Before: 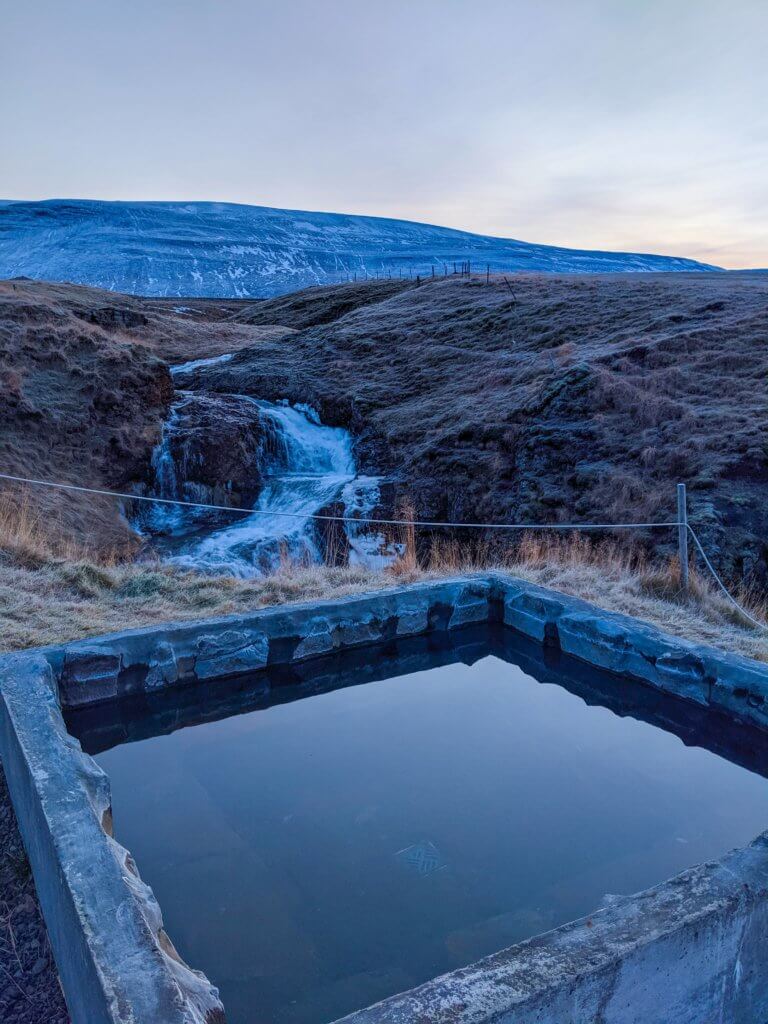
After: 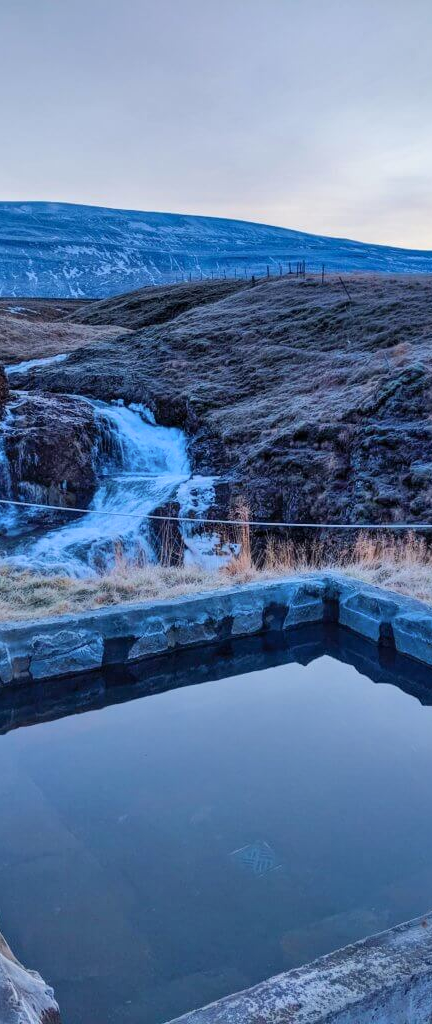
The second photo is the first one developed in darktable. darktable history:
shadows and highlights: shadows 75, highlights -25, soften with gaussian
white balance: emerald 1
crop: left 21.496%, right 22.254%
